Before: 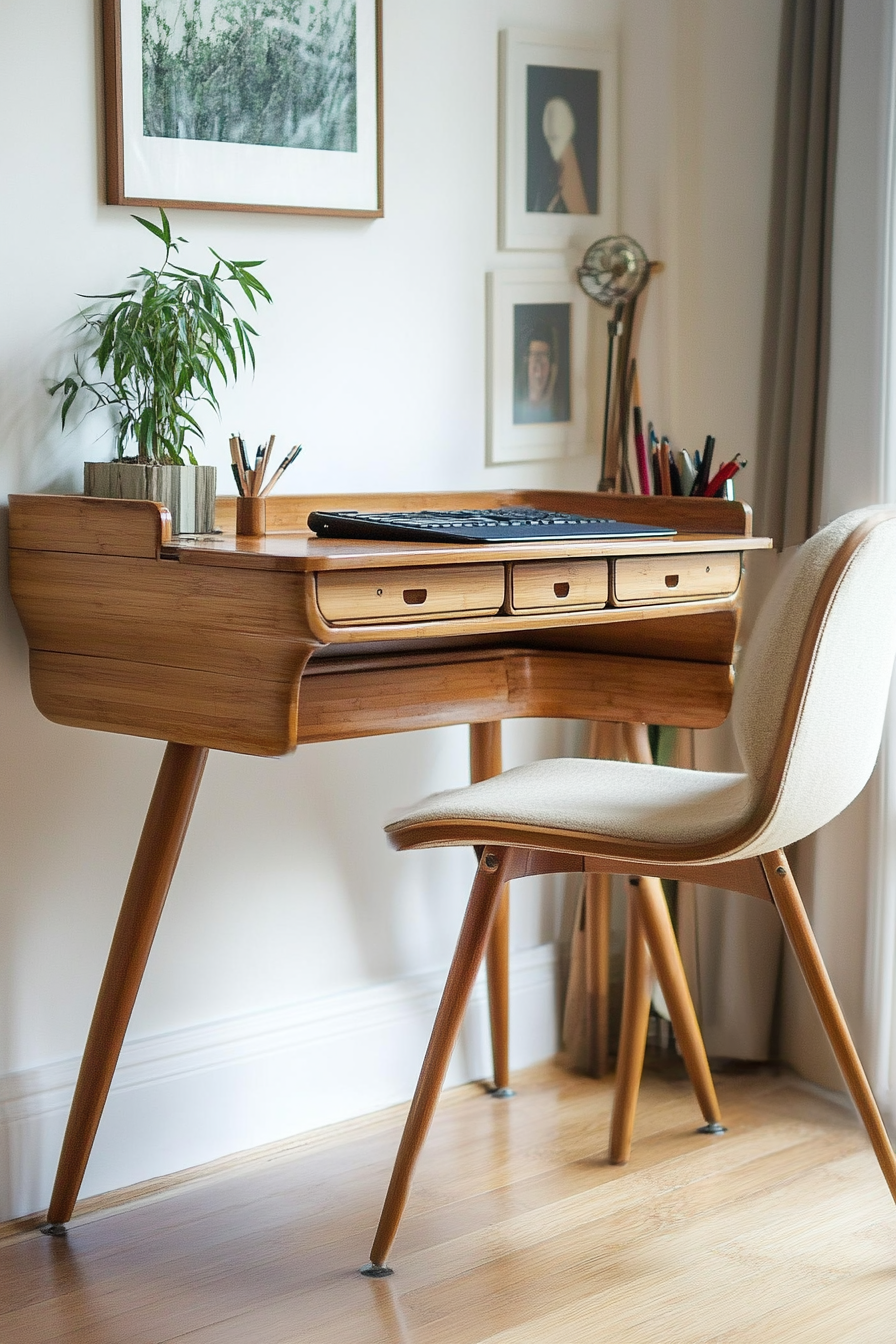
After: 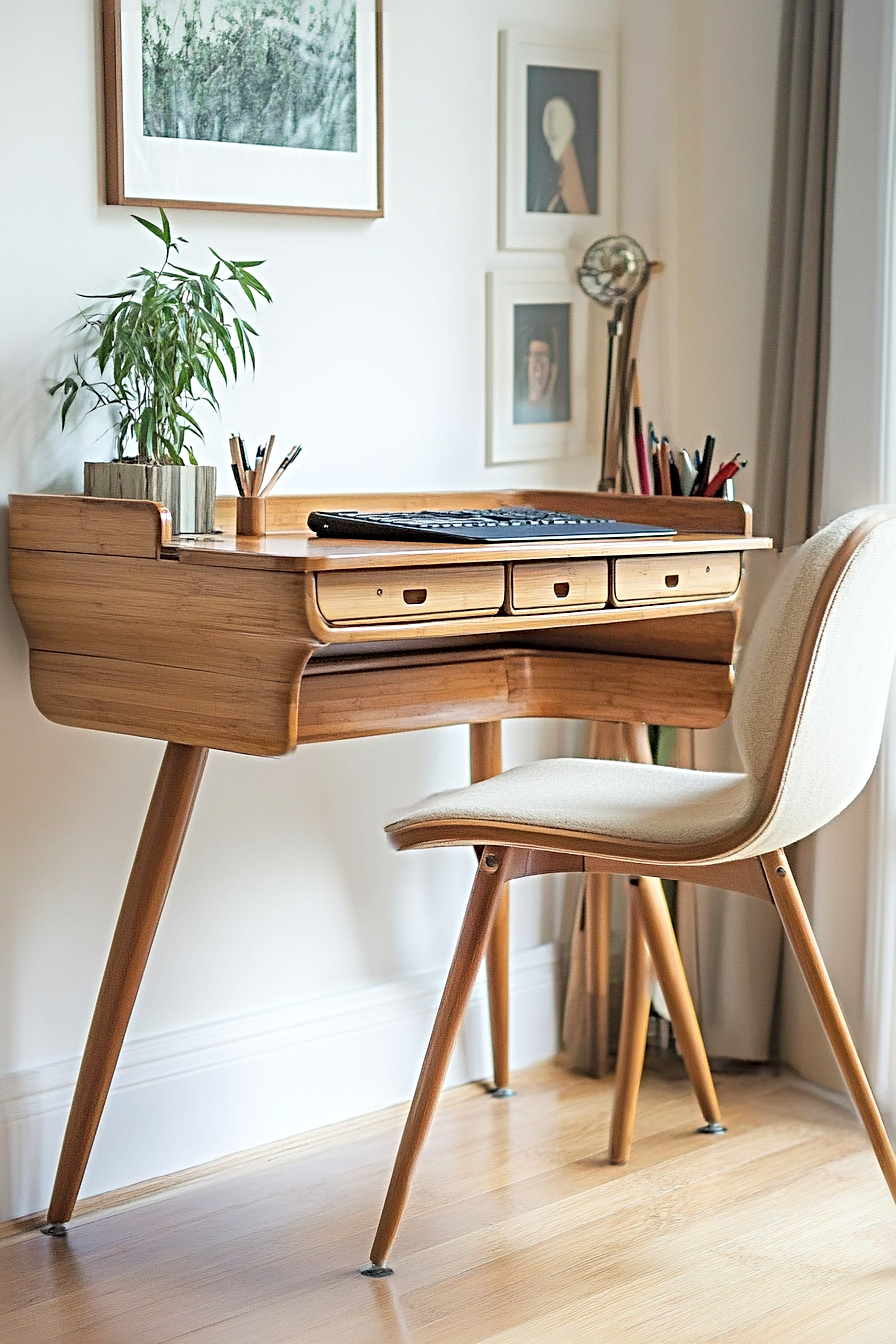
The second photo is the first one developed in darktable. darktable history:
white balance: red 1, blue 1
sharpen: radius 4.883
contrast brightness saturation: brightness 0.15
